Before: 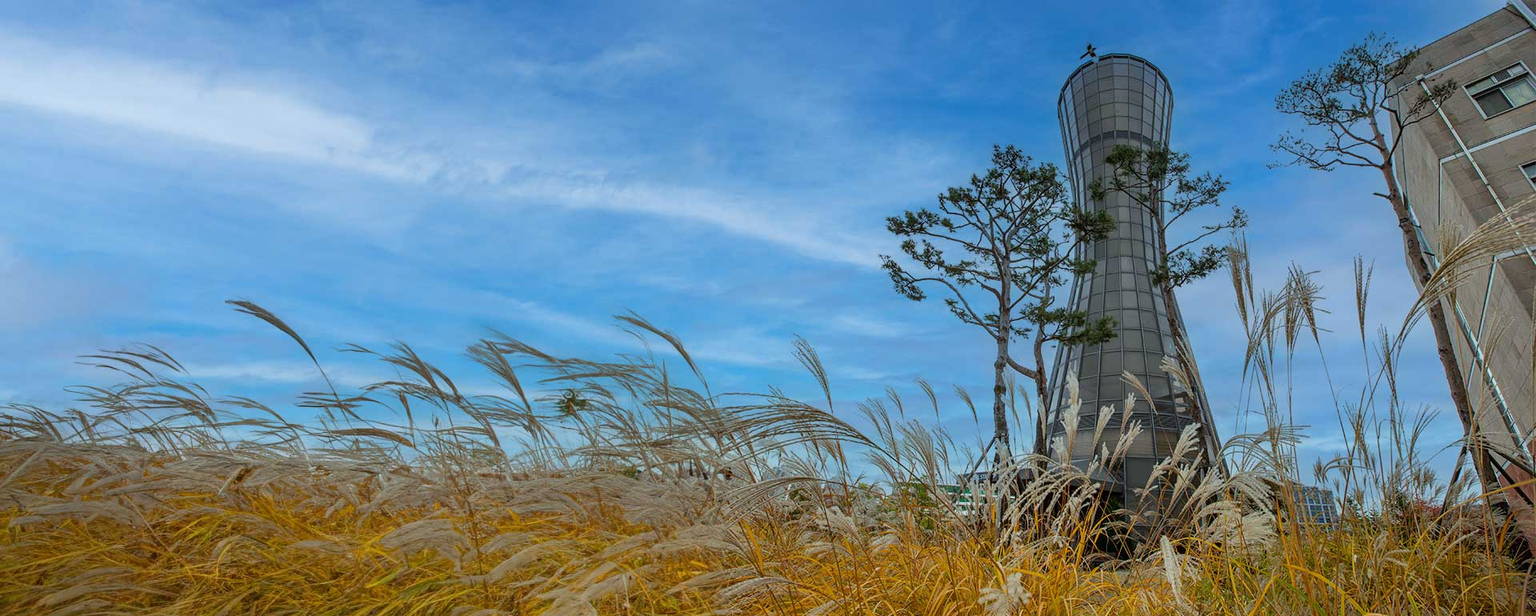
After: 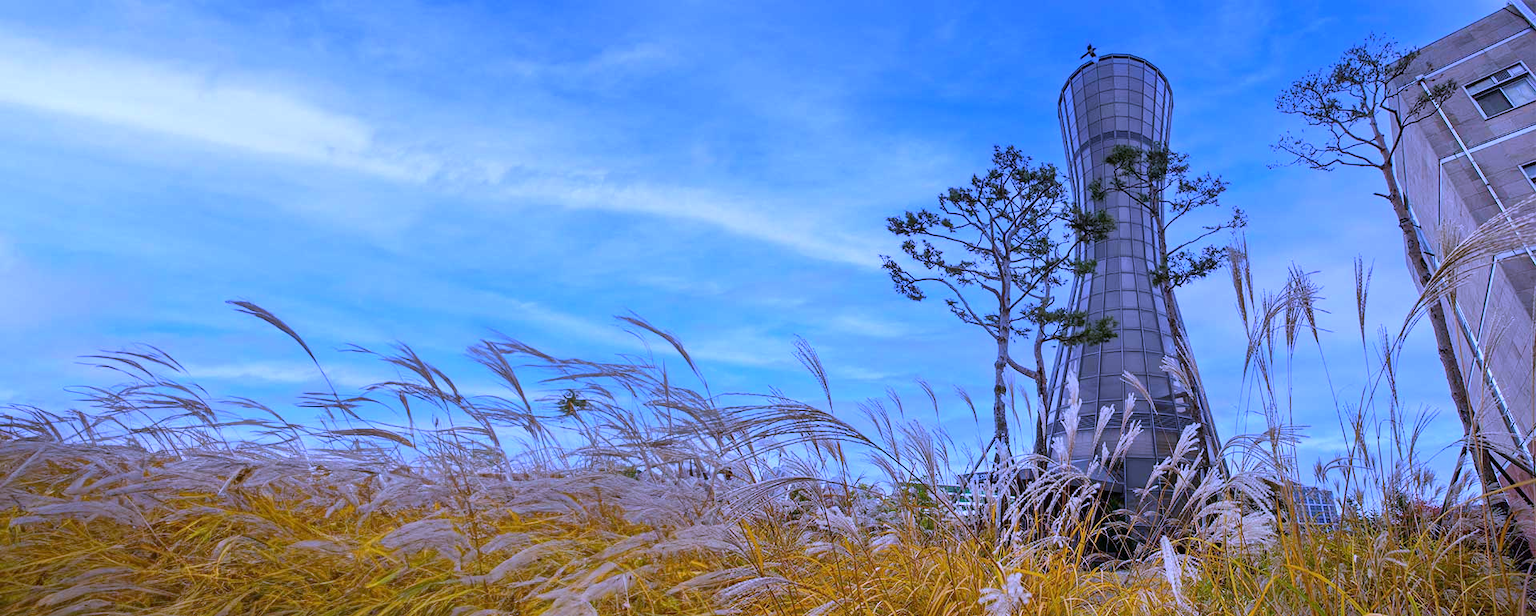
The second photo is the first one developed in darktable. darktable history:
exposure: exposure 0.207 EV, compensate highlight preservation false
white balance: red 0.98, blue 1.61
